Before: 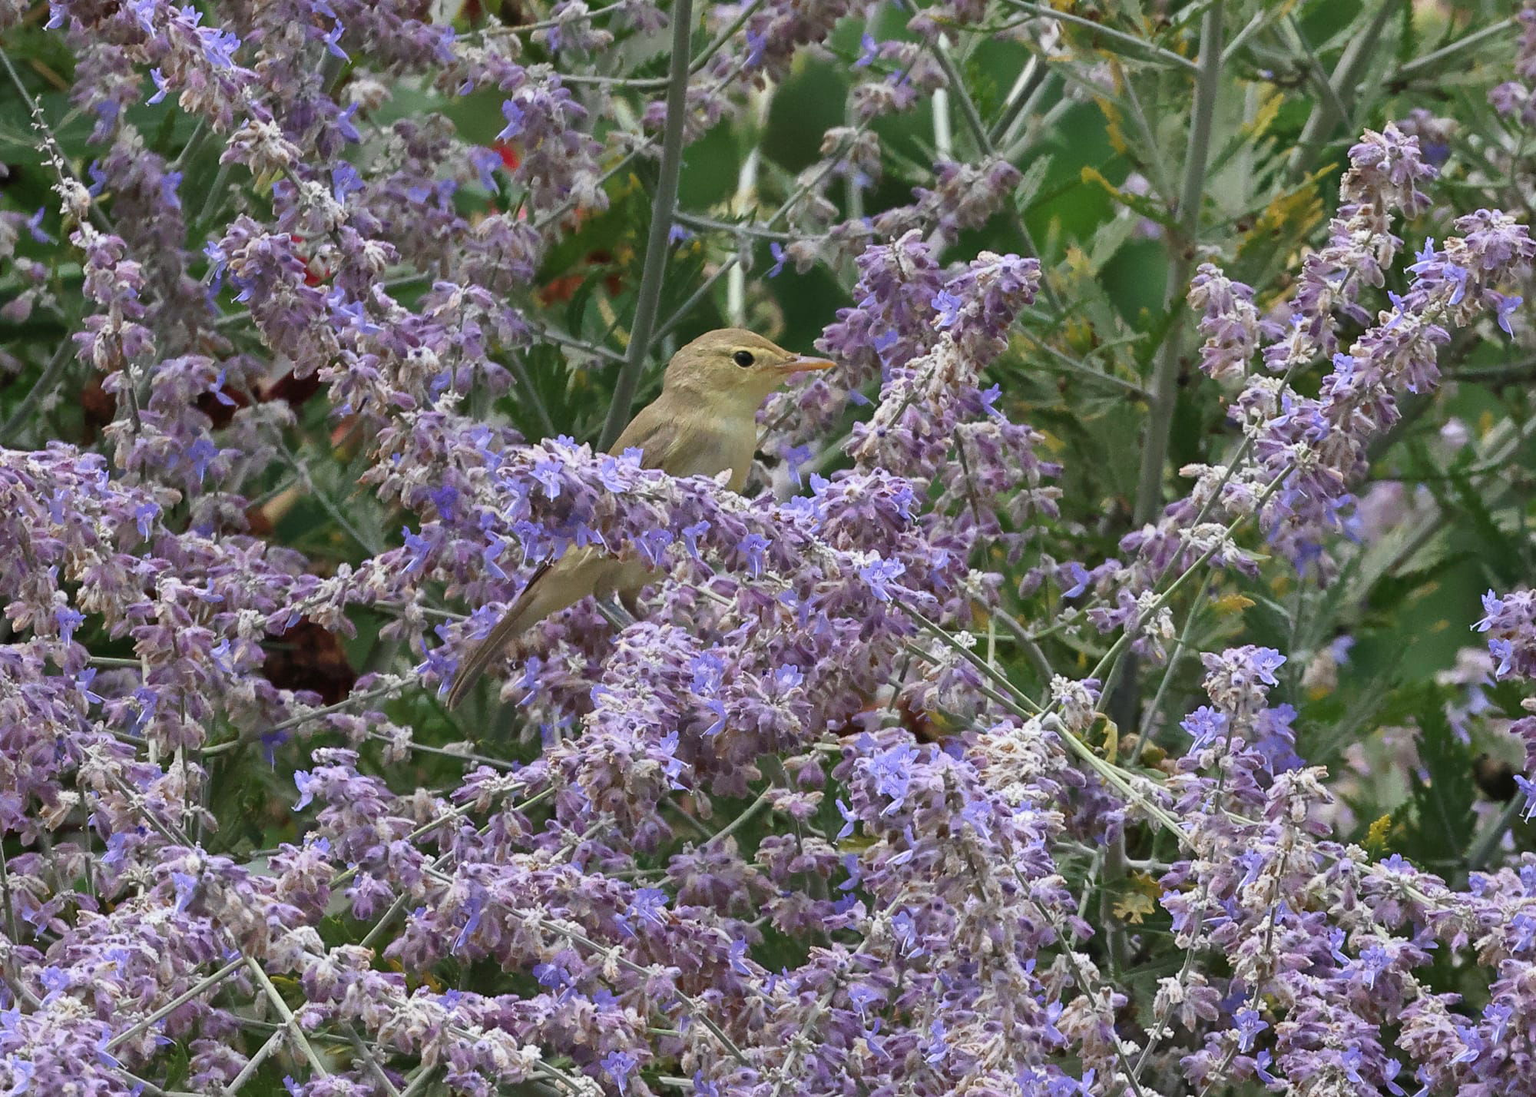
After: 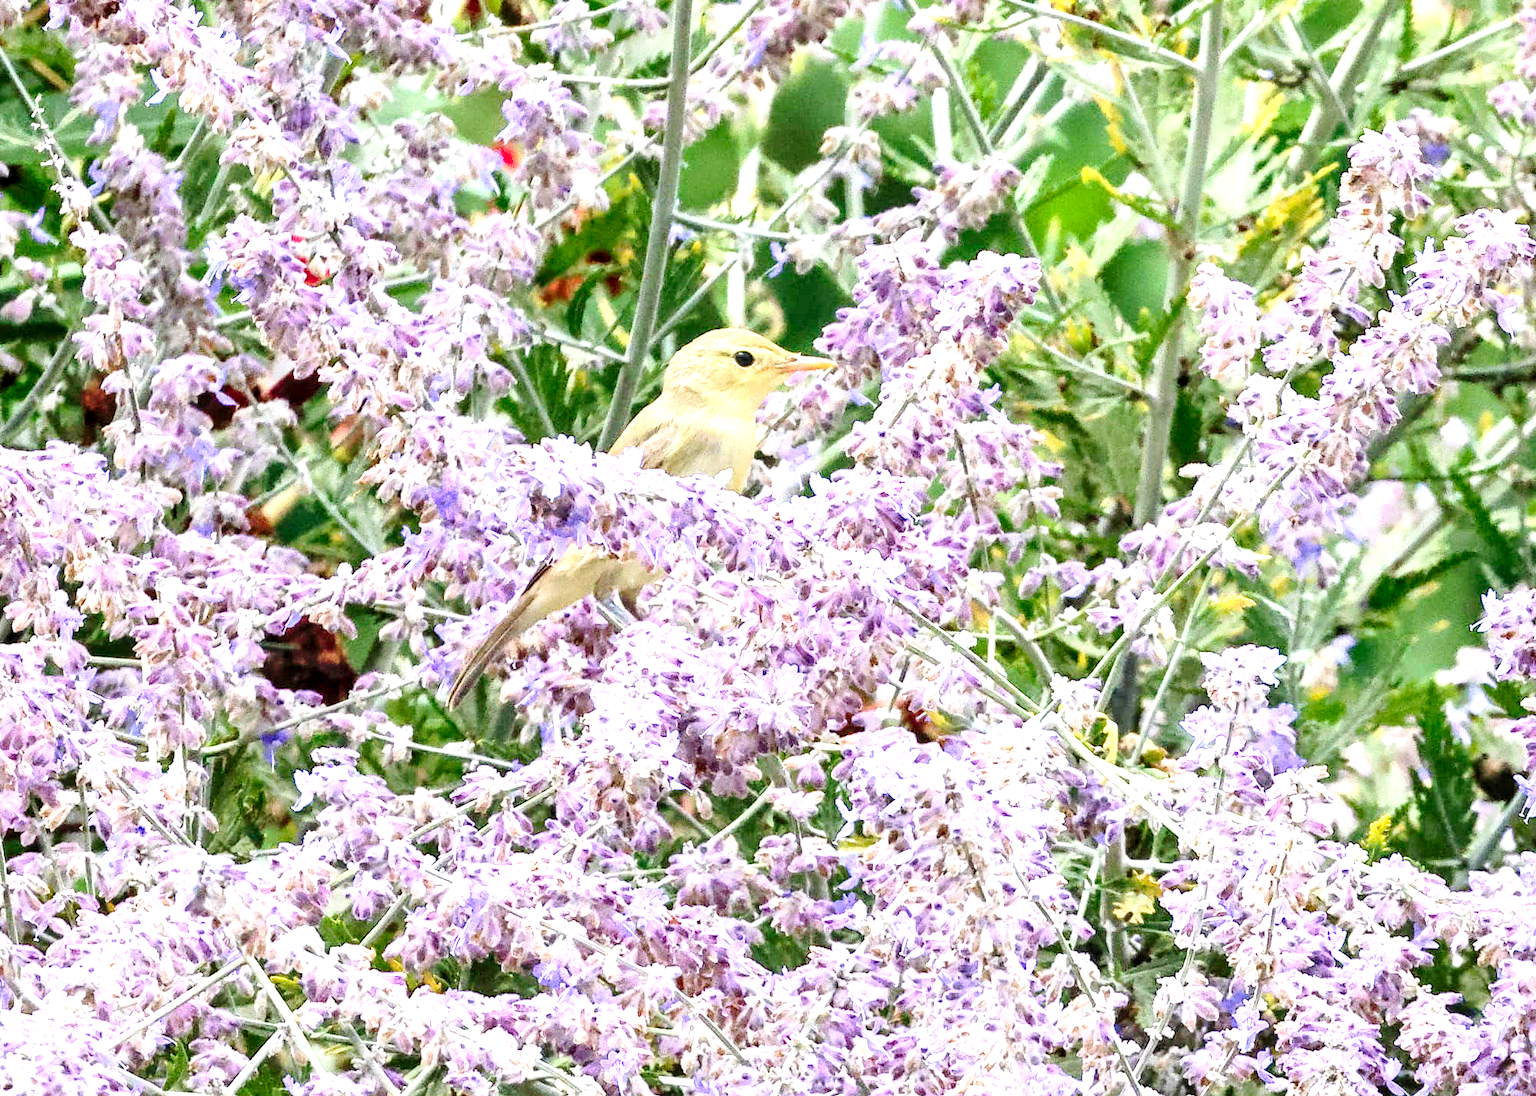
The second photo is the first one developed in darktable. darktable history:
local contrast: highlights 60%, shadows 63%, detail 160%
base curve: curves: ch0 [(0, 0) (0.028, 0.03) (0.121, 0.232) (0.46, 0.748) (0.859, 0.968) (1, 1)], preserve colors none
exposure: black level correction 0, exposure 0.895 EV, compensate exposure bias true, compensate highlight preservation false
contrast brightness saturation: contrast 0.199, brightness 0.159, saturation 0.23
